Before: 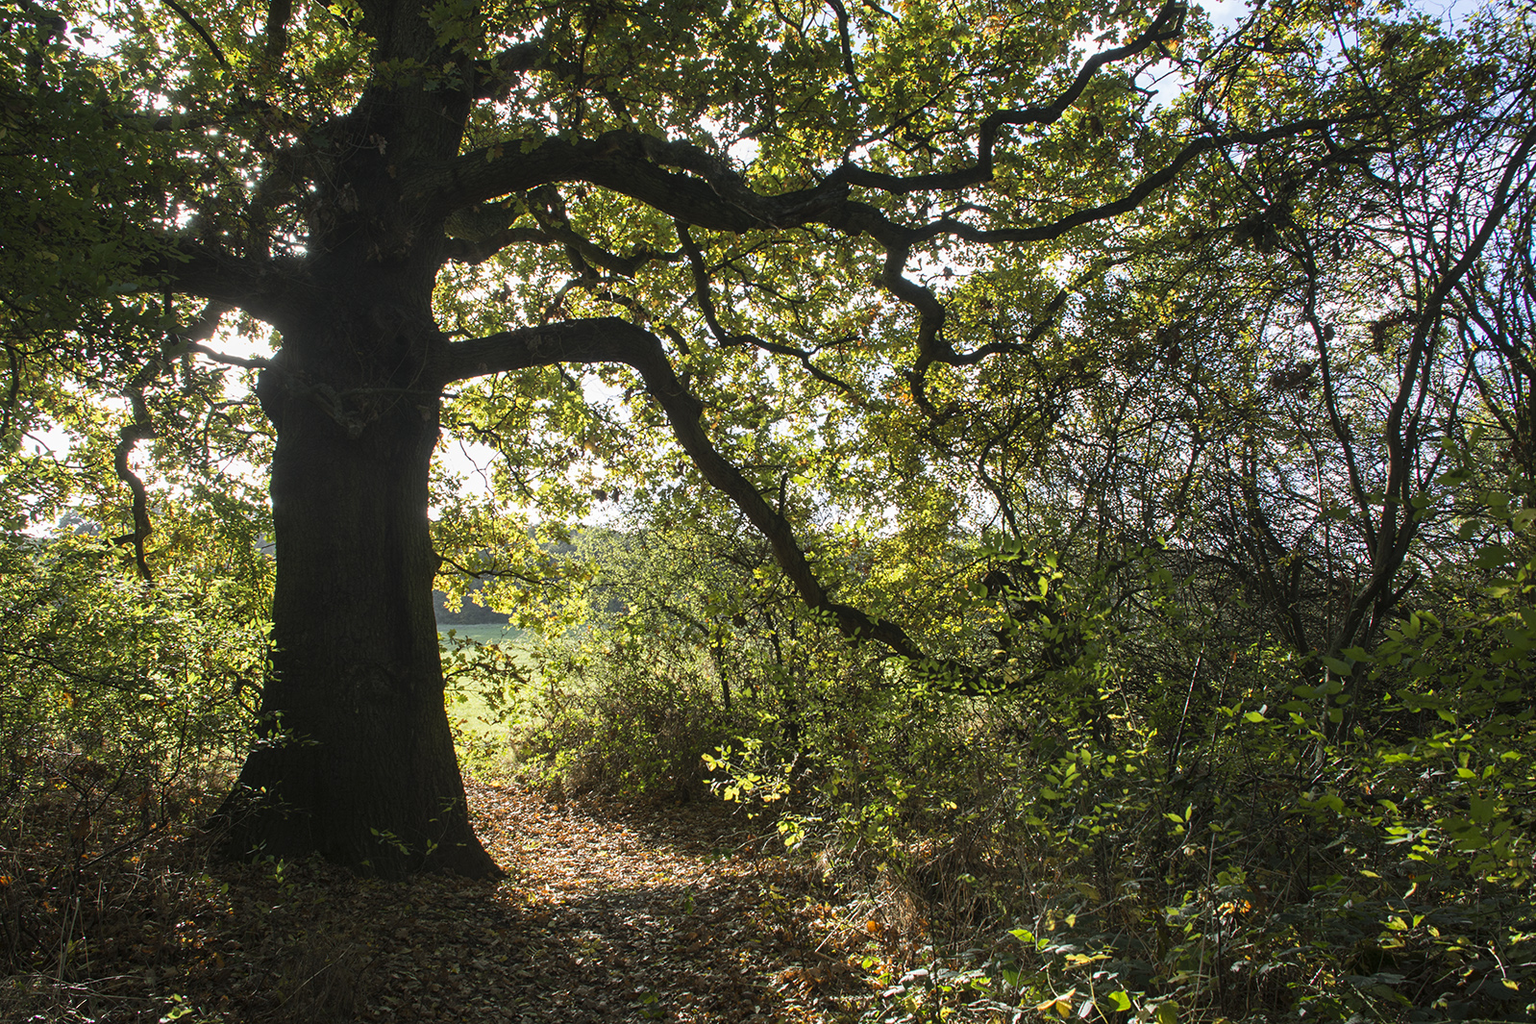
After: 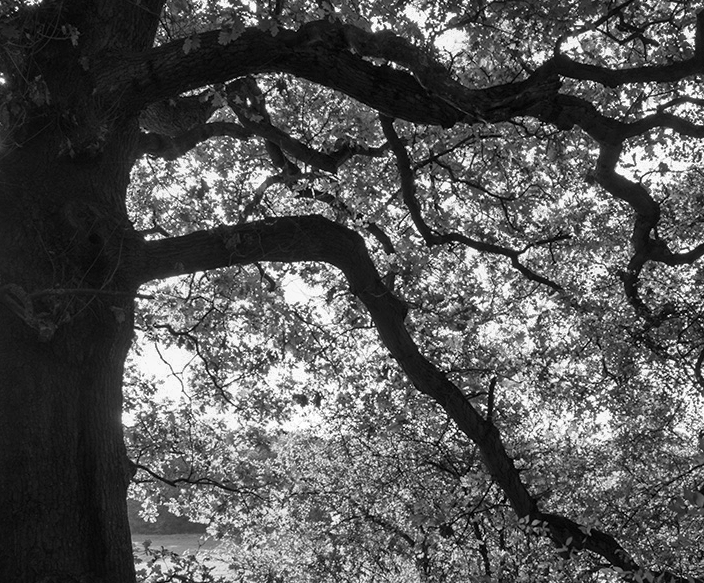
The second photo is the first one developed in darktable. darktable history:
color zones: curves: ch0 [(0, 0.497) (0.143, 0.5) (0.286, 0.5) (0.429, 0.483) (0.571, 0.116) (0.714, -0.006) (0.857, 0.28) (1, 0.497)]
color correction: highlights a* -0.137, highlights b* 0.137
local contrast: mode bilateral grid, contrast 20, coarseness 50, detail 141%, midtone range 0.2
crop: left 20.248%, top 10.86%, right 35.675%, bottom 34.321%
monochrome: a 0, b 0, size 0.5, highlights 0.57
